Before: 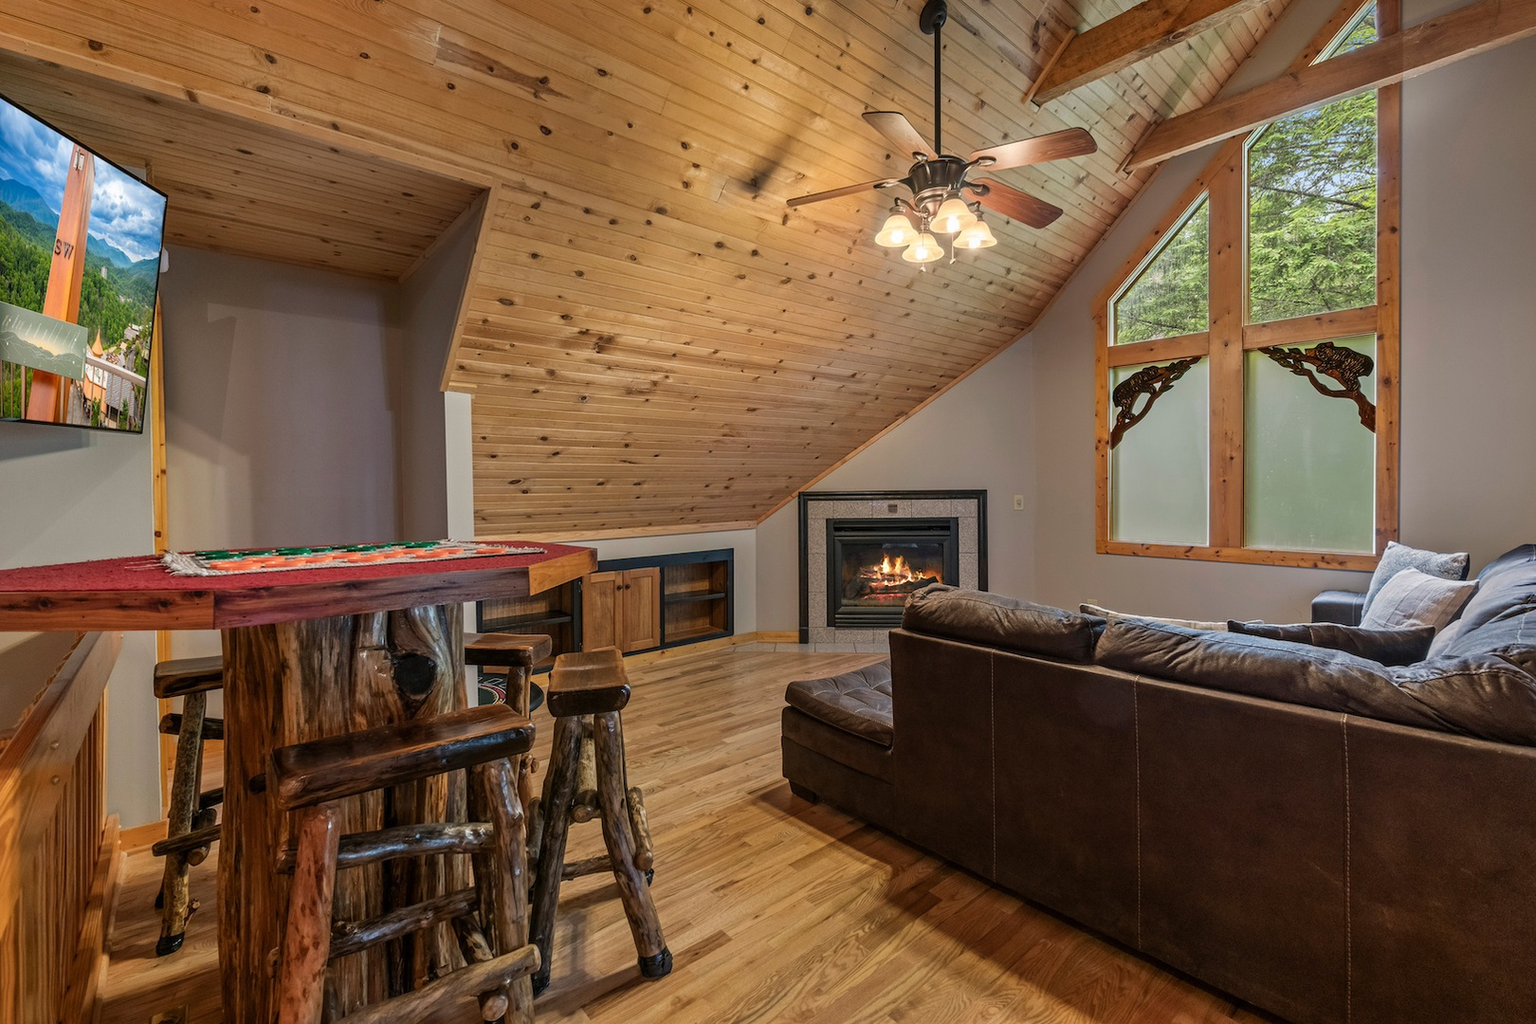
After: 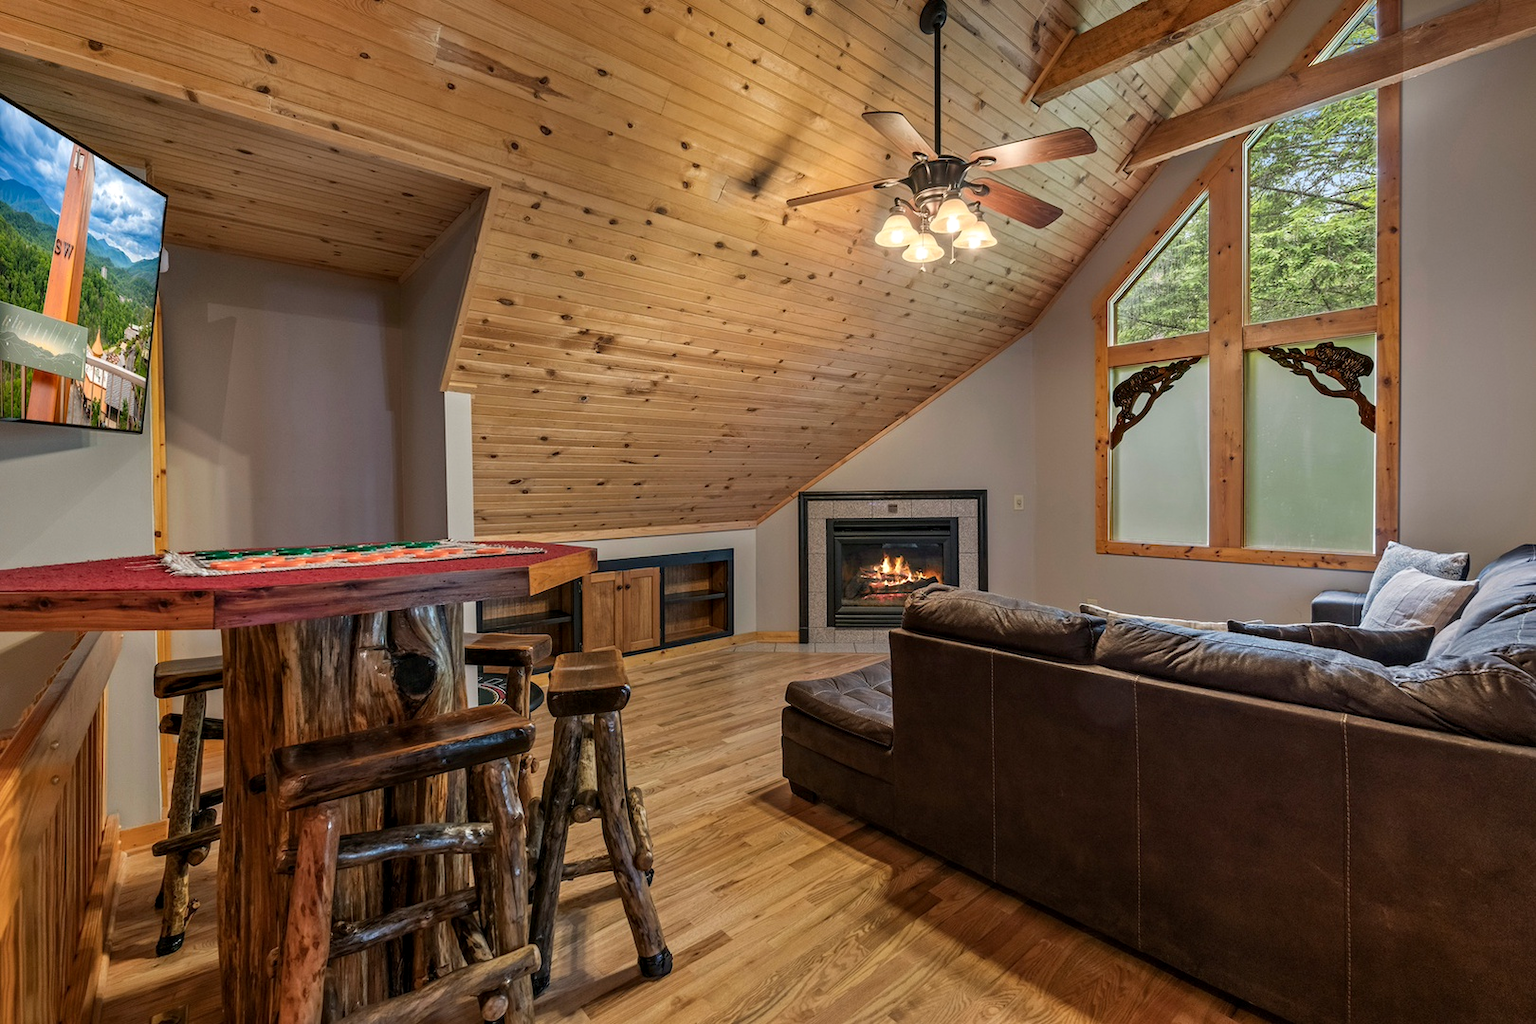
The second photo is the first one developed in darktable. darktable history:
contrast equalizer: octaves 7, y [[0.6 ×6], [0.55 ×6], [0 ×6], [0 ×6], [0 ×6]], mix 0.164
